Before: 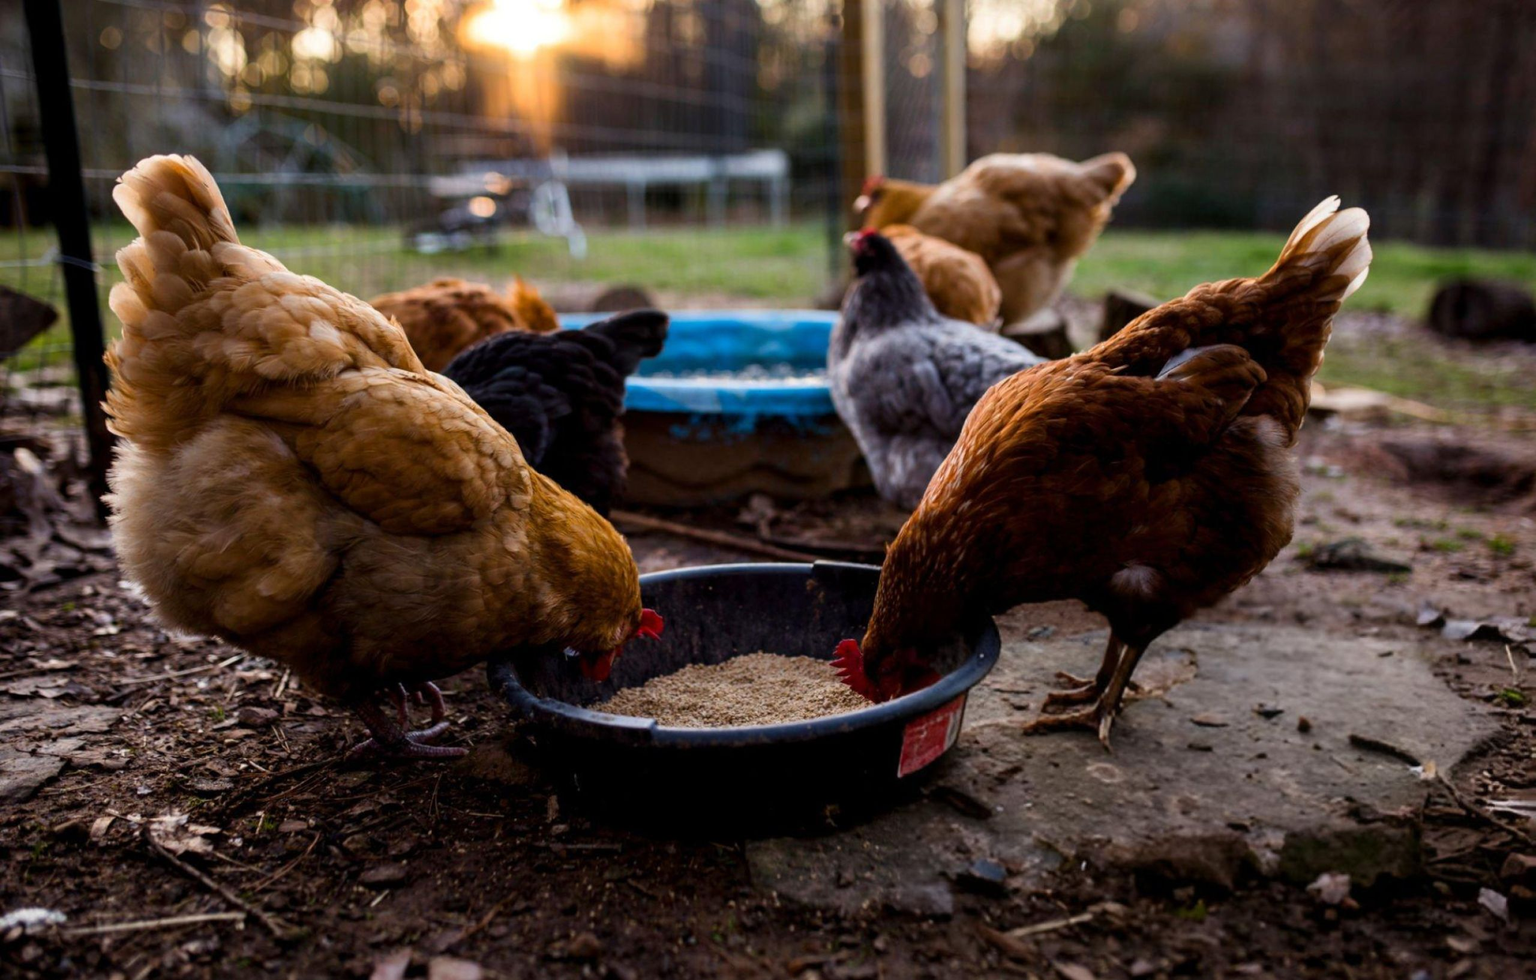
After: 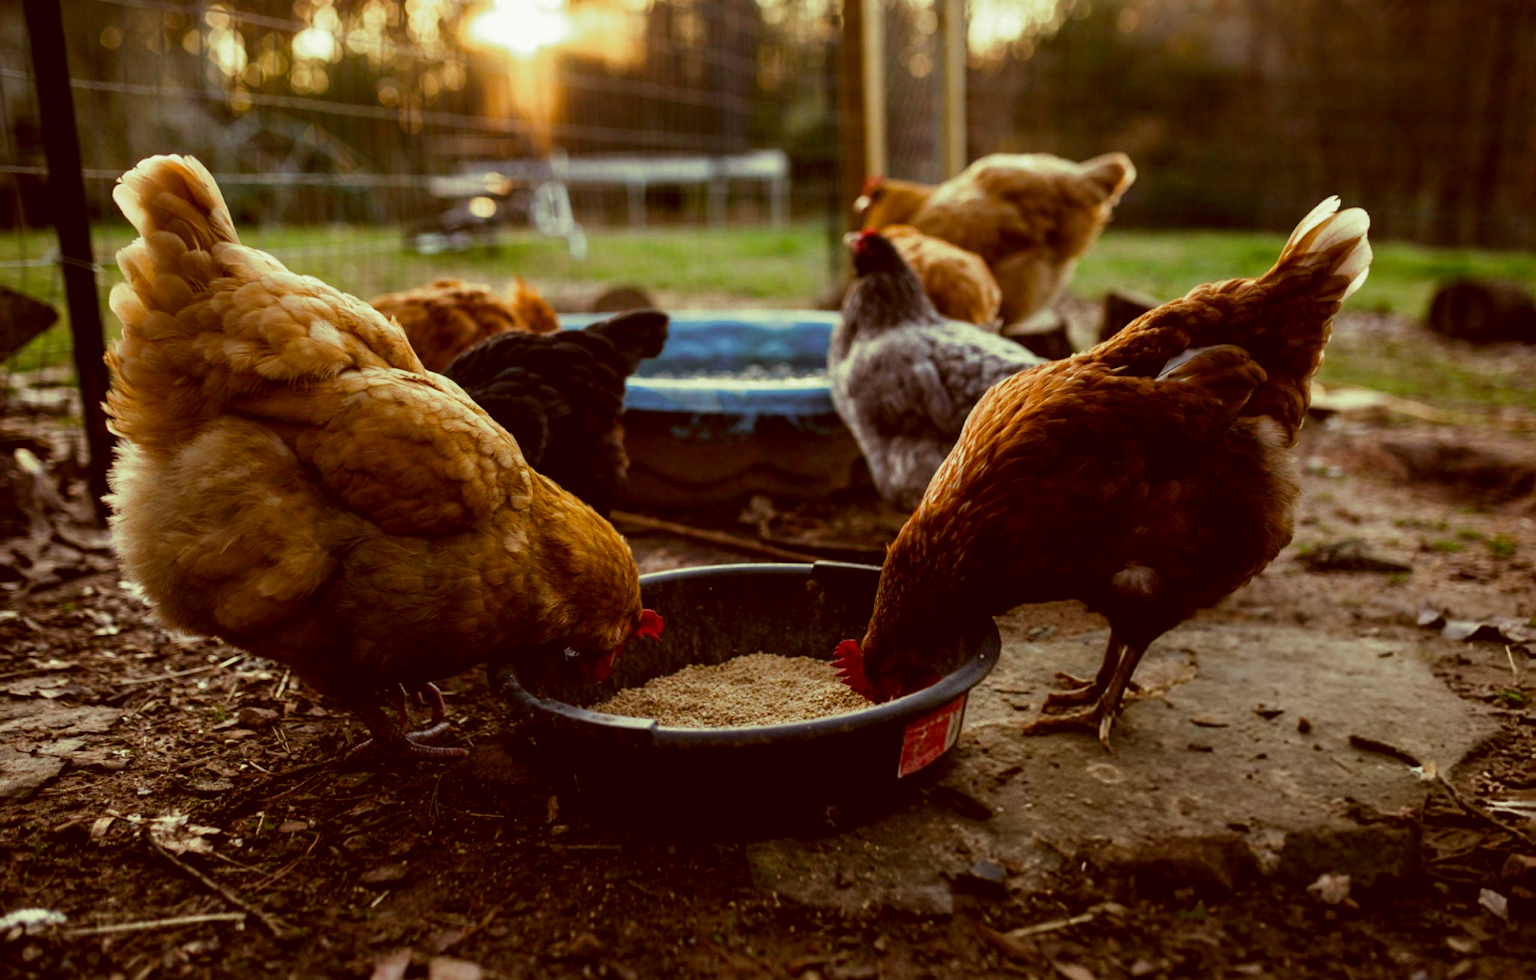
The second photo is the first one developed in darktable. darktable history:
color correction: highlights a* -5.94, highlights b* 9.48, shadows a* 10.12, shadows b* 23.94
split-toning: shadows › hue 290.82°, shadows › saturation 0.34, highlights › saturation 0.38, balance 0, compress 50%
